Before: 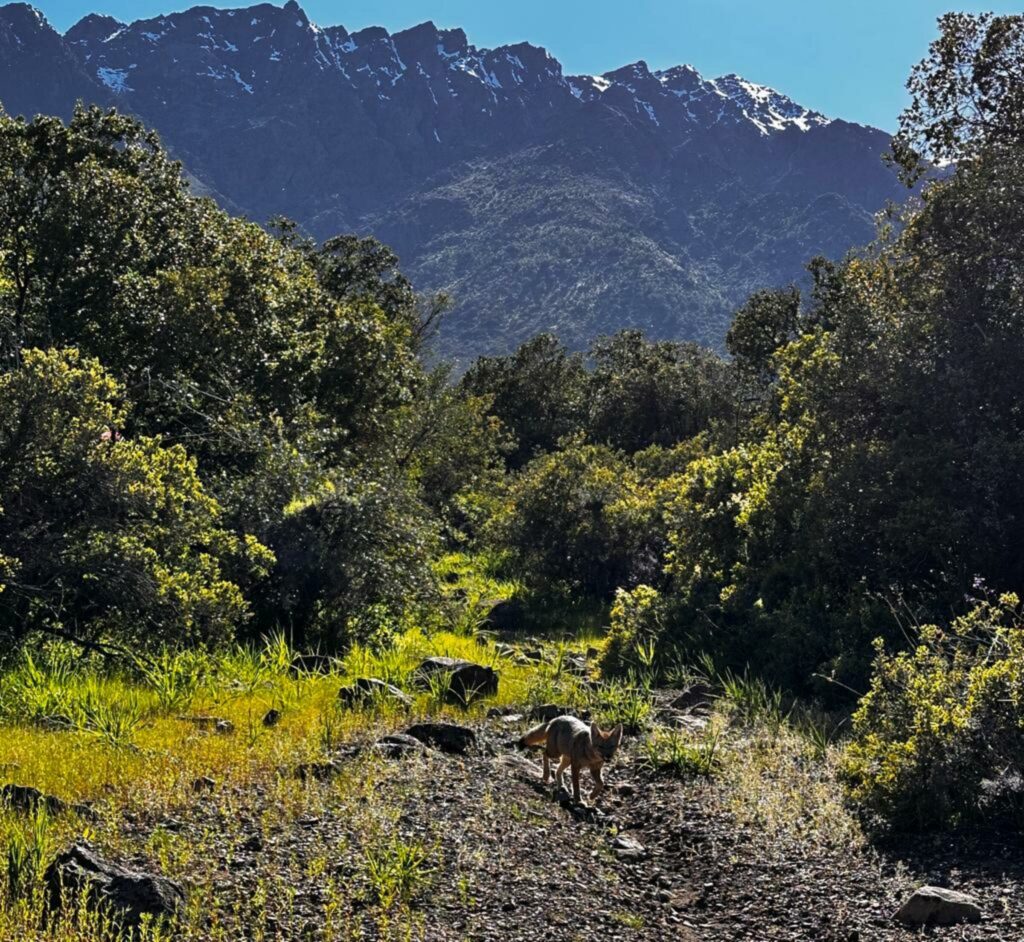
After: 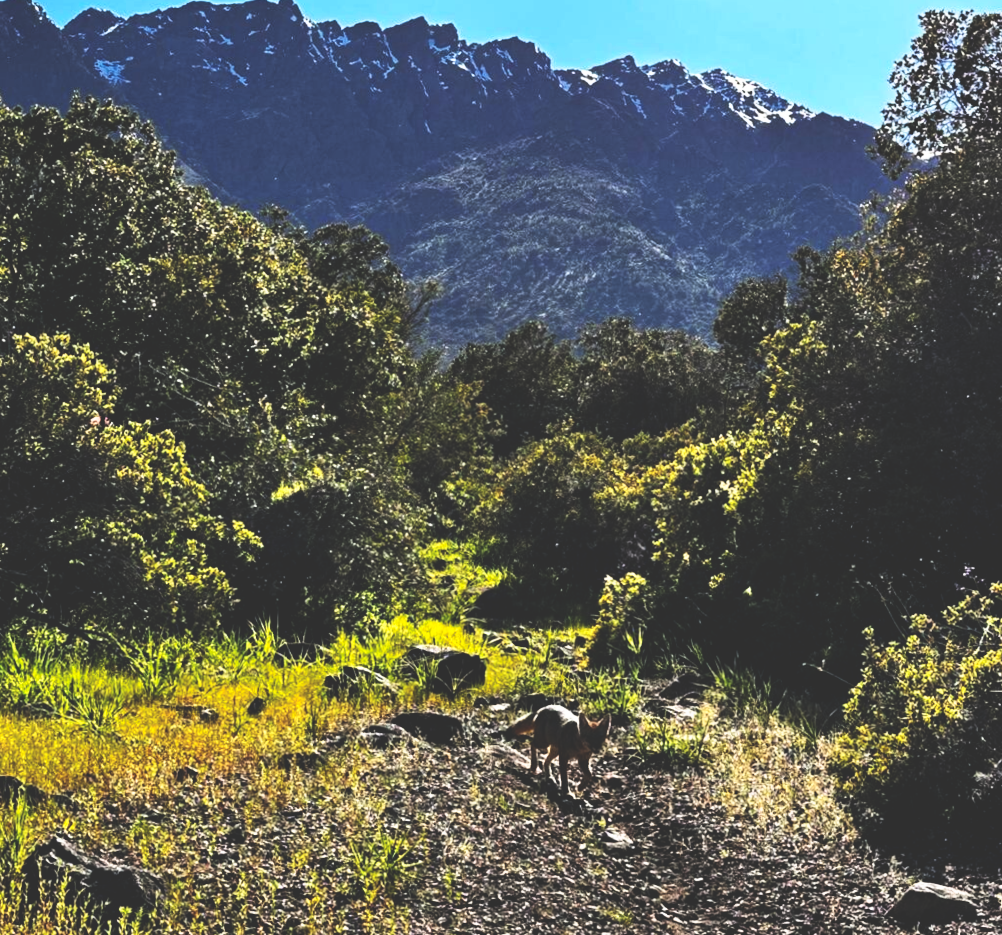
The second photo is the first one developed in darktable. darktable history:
rotate and perspective: rotation 0.226°, lens shift (vertical) -0.042, crop left 0.023, crop right 0.982, crop top 0.006, crop bottom 0.994
base curve: curves: ch0 [(0, 0.036) (0.007, 0.037) (0.604, 0.887) (1, 1)], preserve colors none
contrast brightness saturation: contrast 0.14
white balance: red 1.009, blue 0.985
